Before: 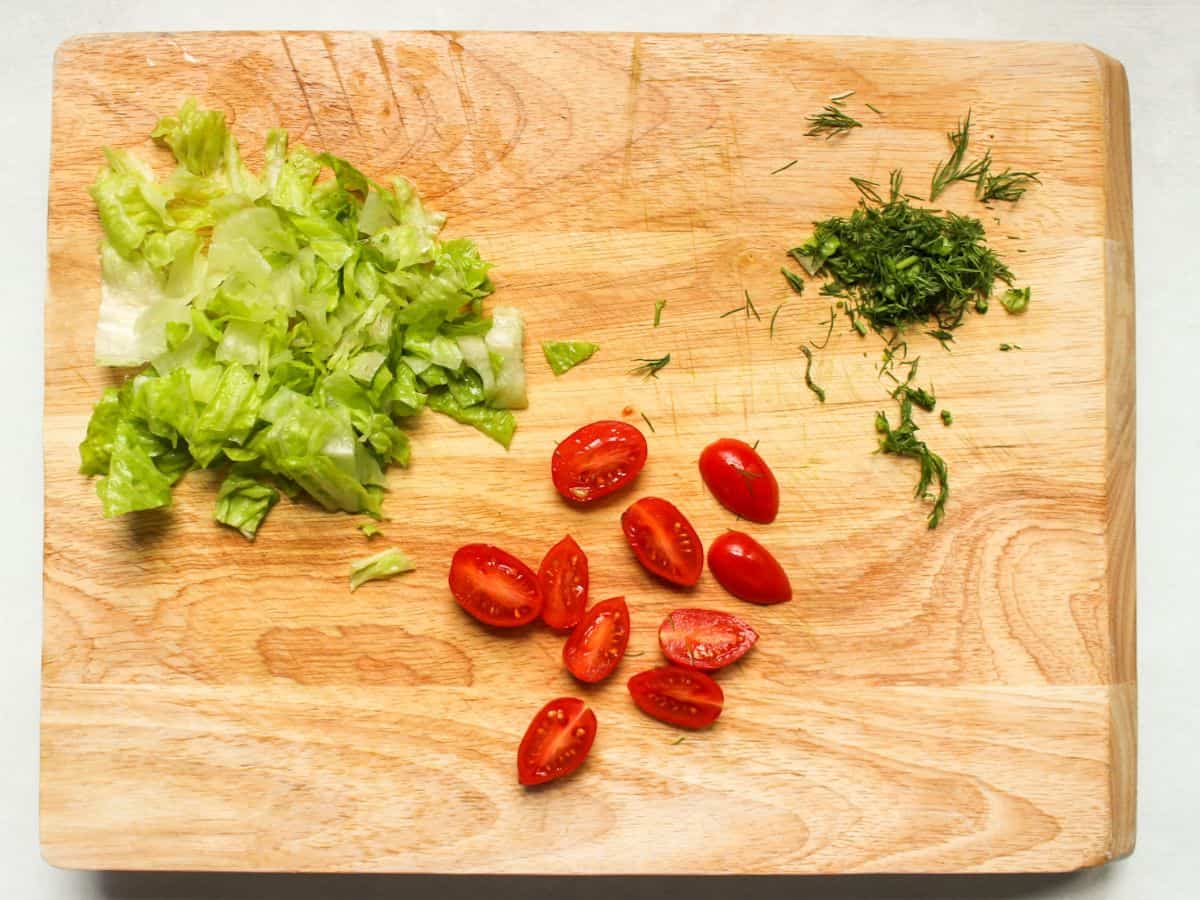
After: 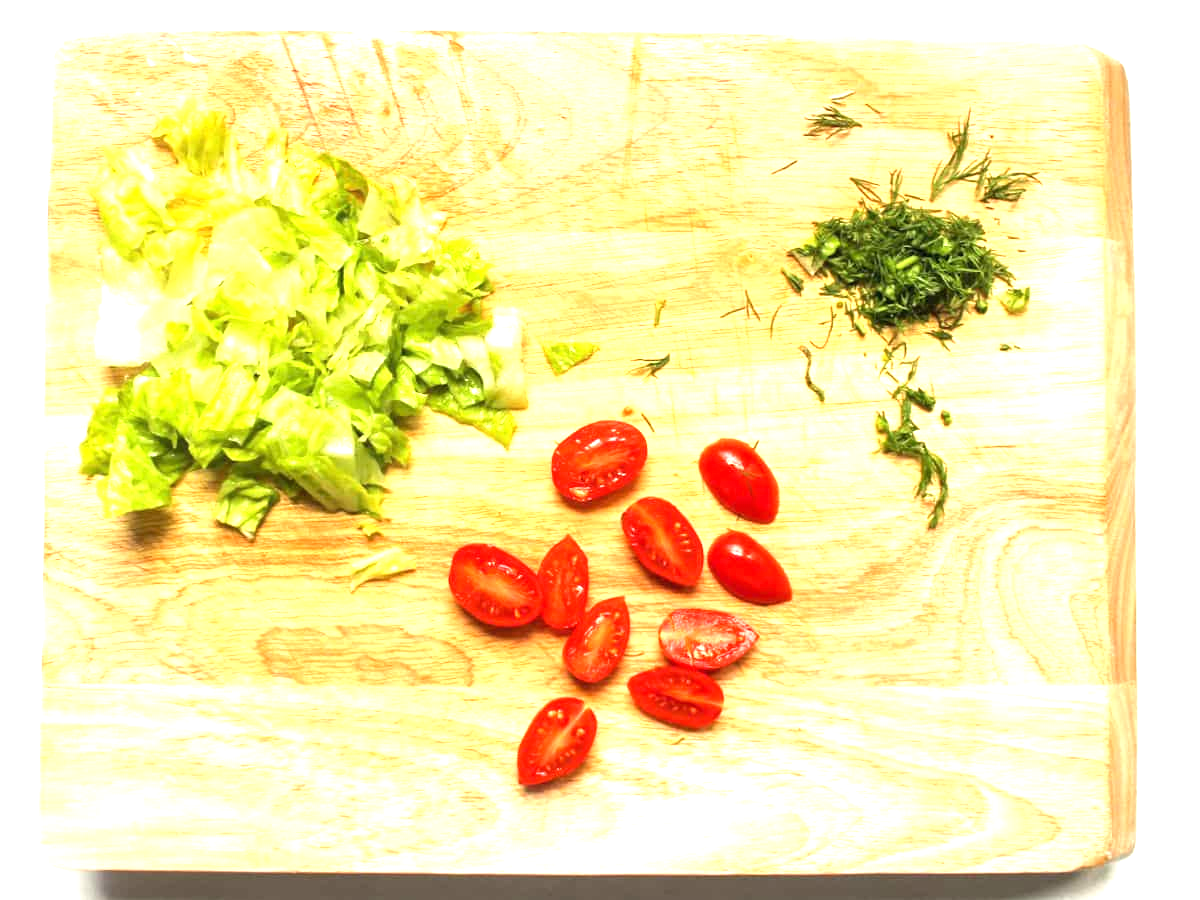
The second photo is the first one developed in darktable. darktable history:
exposure: black level correction 0, exposure 1.197 EV, compensate highlight preservation false
